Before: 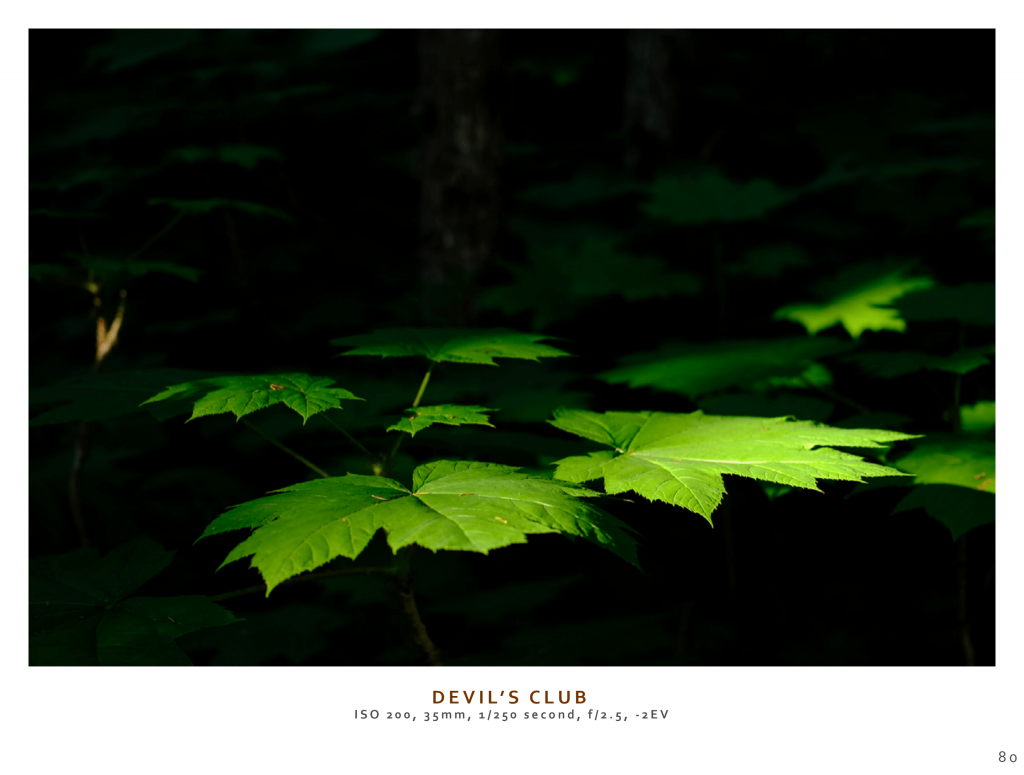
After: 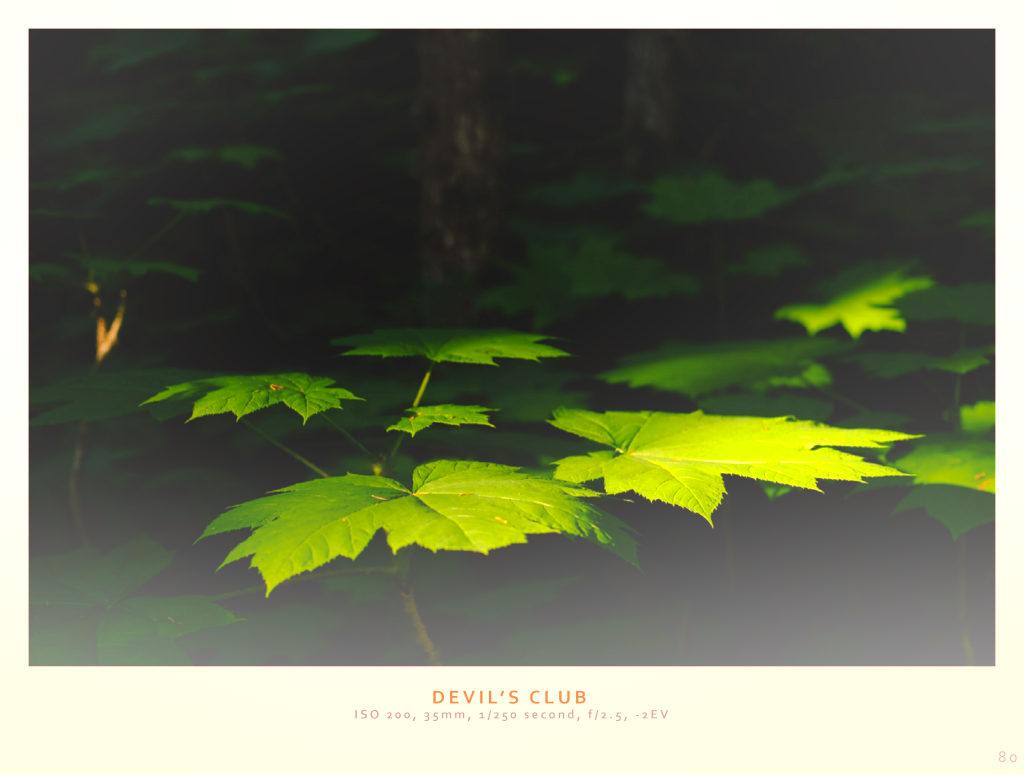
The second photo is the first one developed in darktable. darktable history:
exposure: black level correction -0.002, exposure 0.54 EV, compensate highlight preservation false
color correction: highlights a* 17.88, highlights b* 18.79
bloom: size 38%, threshold 95%, strength 30%
